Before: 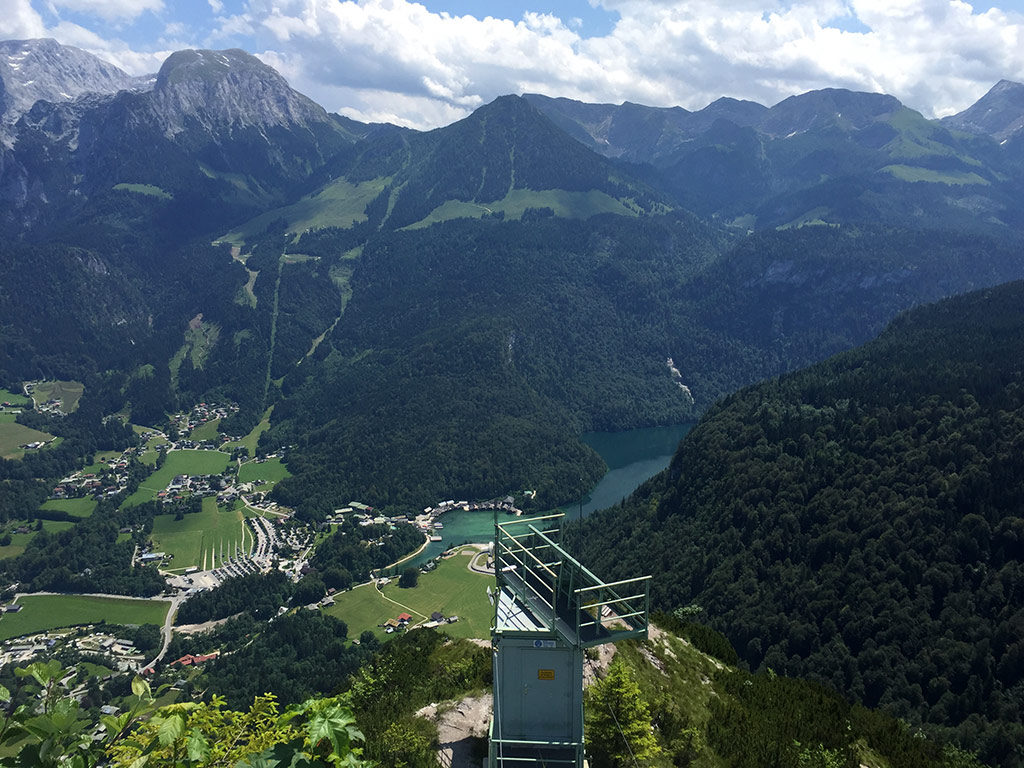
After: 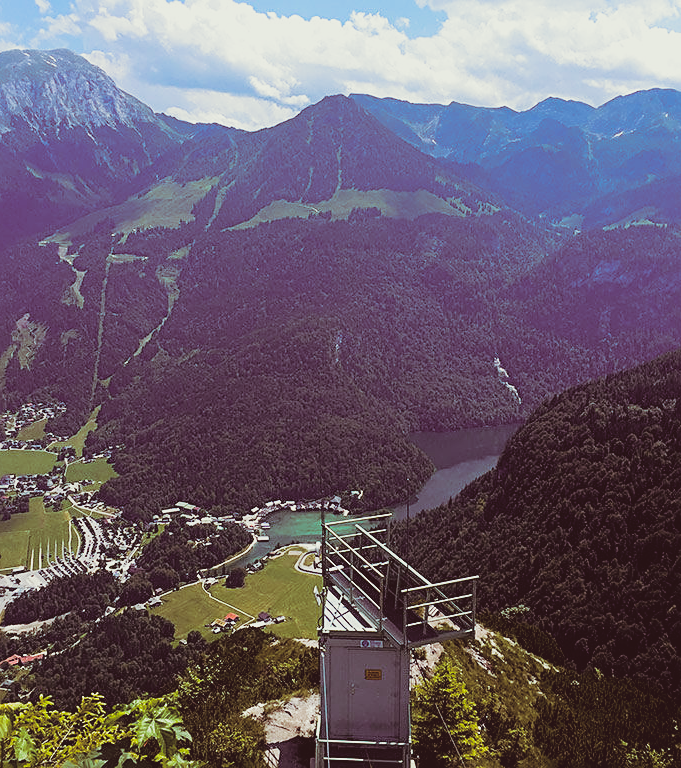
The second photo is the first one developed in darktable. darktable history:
white balance: red 0.986, blue 1.01
exposure: exposure -0.157 EV, compensate highlight preservation false
sharpen: on, module defaults
split-toning: on, module defaults
contrast brightness saturation: contrast -0.15, brightness 0.05, saturation -0.12
color balance rgb: linear chroma grading › global chroma 15%, perceptual saturation grading › global saturation 30%
crop: left 16.899%, right 16.556%
filmic rgb: middle gray luminance 12.74%, black relative exposure -10.13 EV, white relative exposure 3.47 EV, threshold 6 EV, target black luminance 0%, hardness 5.74, latitude 44.69%, contrast 1.221, highlights saturation mix 5%, shadows ↔ highlights balance 26.78%, add noise in highlights 0, preserve chrominance no, color science v3 (2019), use custom middle-gray values true, iterations of high-quality reconstruction 0, contrast in highlights soft, enable highlight reconstruction true
